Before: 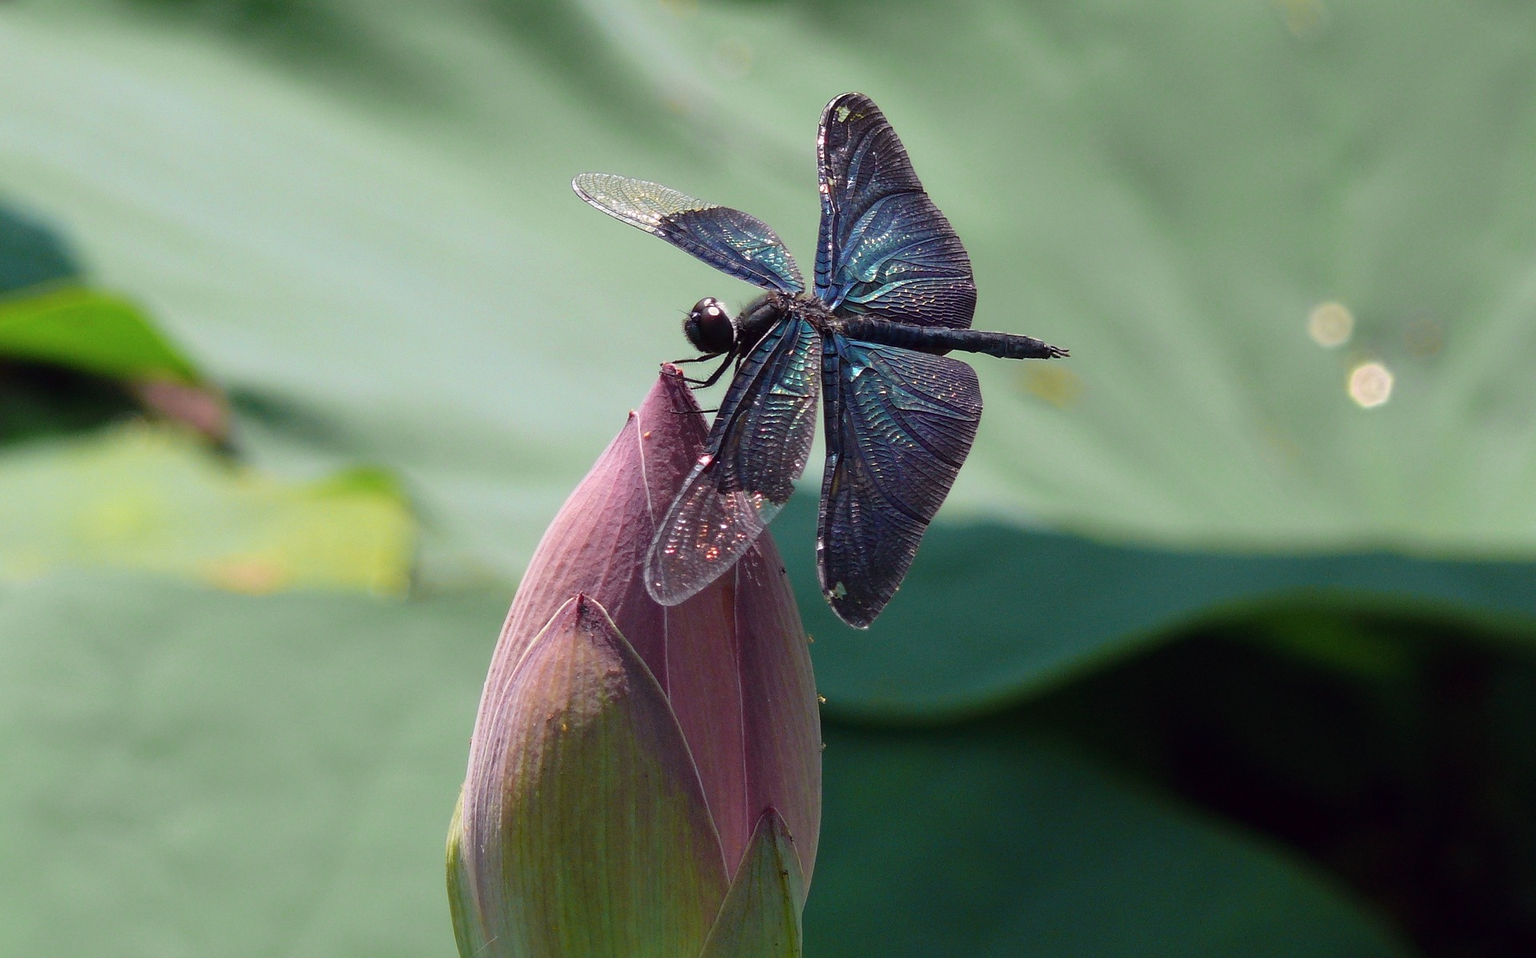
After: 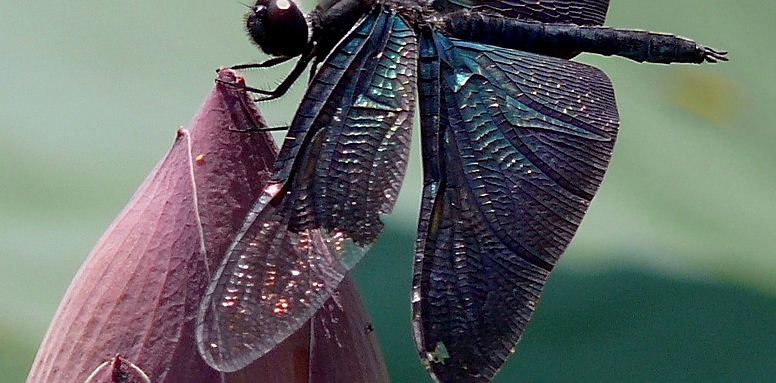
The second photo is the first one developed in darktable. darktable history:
crop: left 31.751%, top 32.172%, right 27.8%, bottom 35.83%
exposure: black level correction 0.006, exposure -0.226 EV, compensate highlight preservation false
sharpen: on, module defaults
